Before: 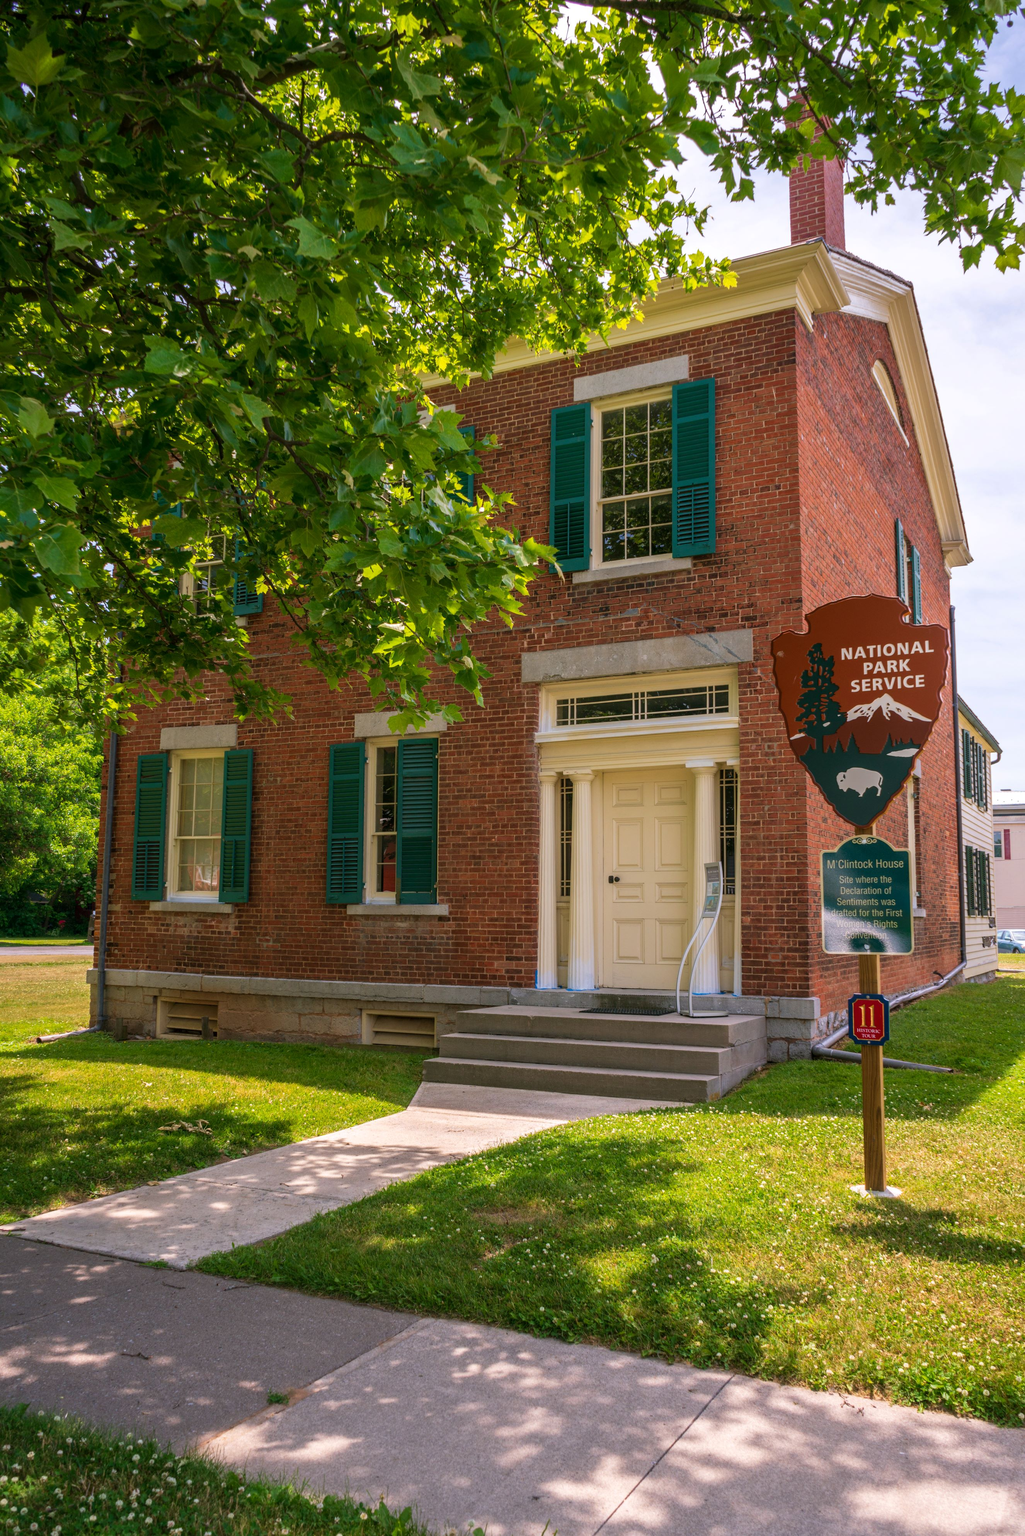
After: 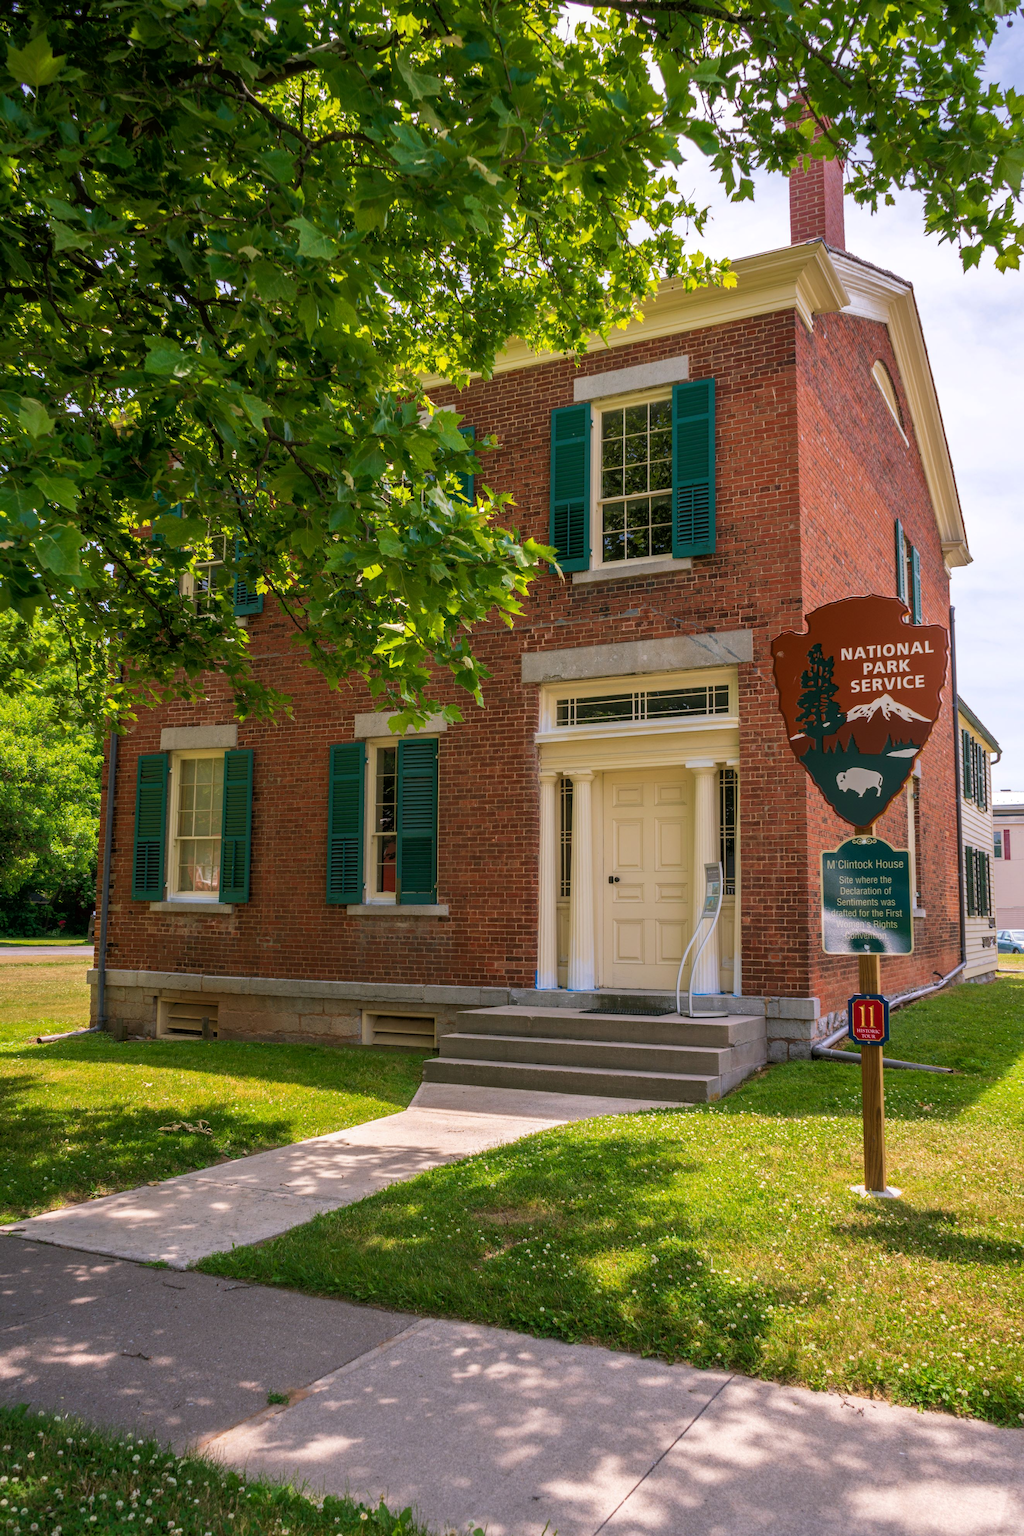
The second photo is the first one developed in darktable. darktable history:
tone equalizer: -8 EV -1.84 EV, -7 EV -1.2 EV, -6 EV -1.61 EV
